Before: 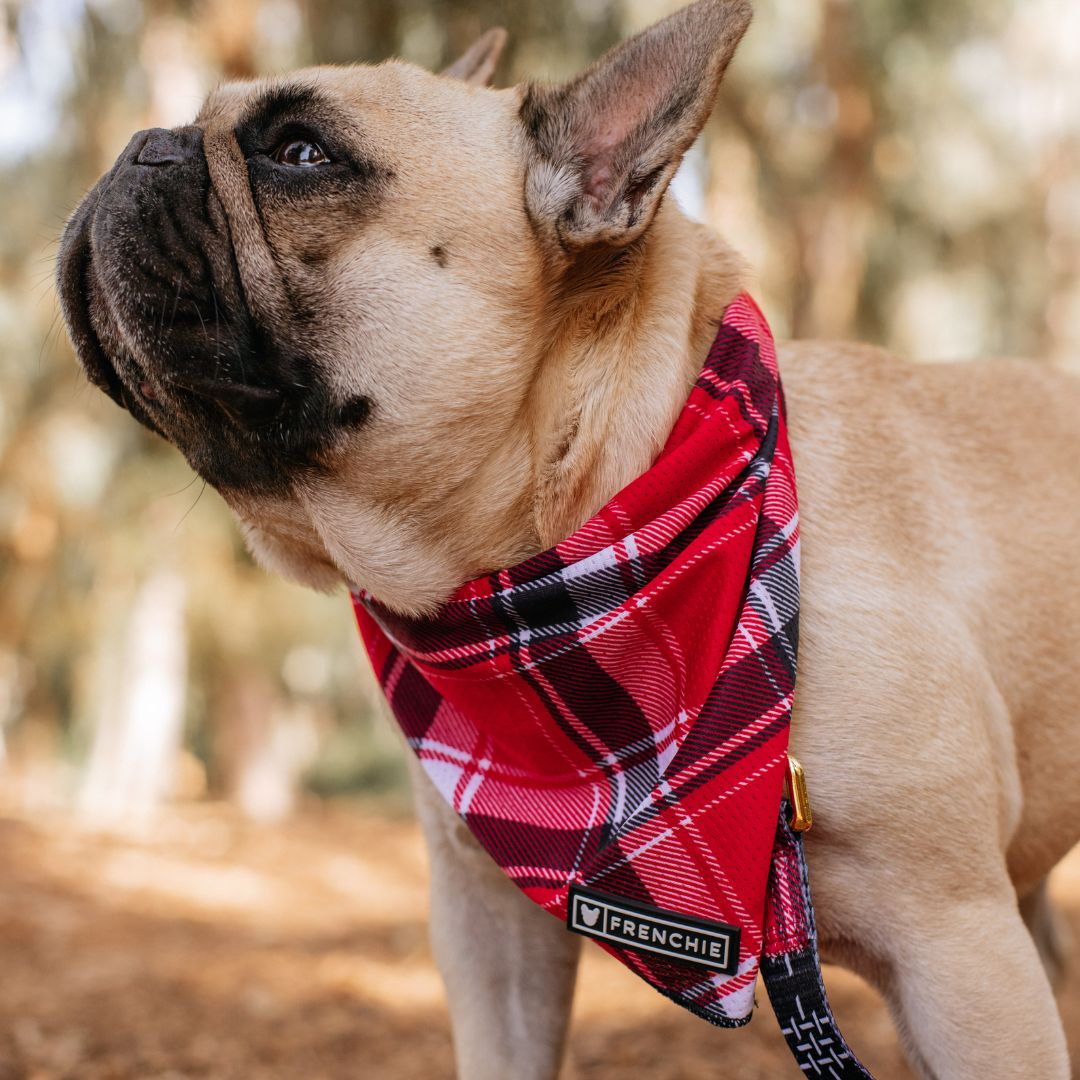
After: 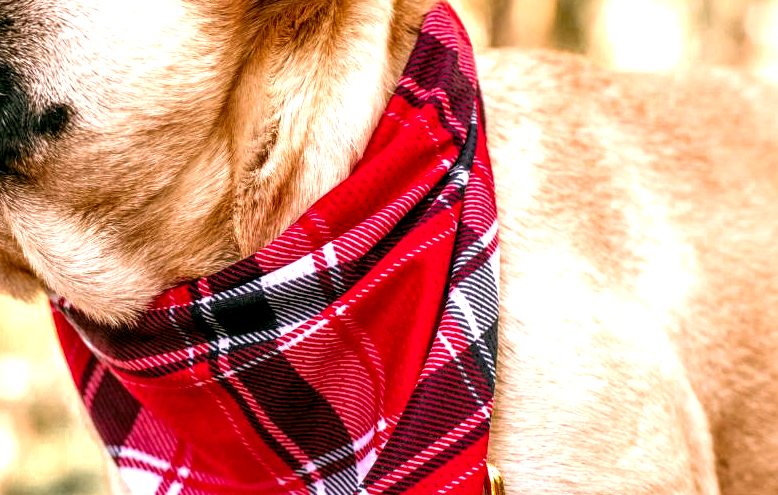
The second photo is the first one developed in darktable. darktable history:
local contrast: highlights 65%, shadows 54%, detail 169%, midtone range 0.514
exposure: exposure 1.2 EV, compensate highlight preservation false
color zones: curves: ch0 [(0.11, 0.396) (0.195, 0.36) (0.25, 0.5) (0.303, 0.412) (0.357, 0.544) (0.75, 0.5) (0.967, 0.328)]; ch1 [(0, 0.468) (0.112, 0.512) (0.202, 0.6) (0.25, 0.5) (0.307, 0.352) (0.357, 0.544) (0.75, 0.5) (0.963, 0.524)]
shadows and highlights: radius 110.86, shadows 51.09, white point adjustment 9.16, highlights -4.17, highlights color adjustment 32.2%, soften with gaussian
crop and rotate: left 27.938%, top 27.046%, bottom 27.046%
color correction: highlights a* 4.02, highlights b* 4.98, shadows a* -7.55, shadows b* 4.98
white balance: red 1.004, blue 1.024
